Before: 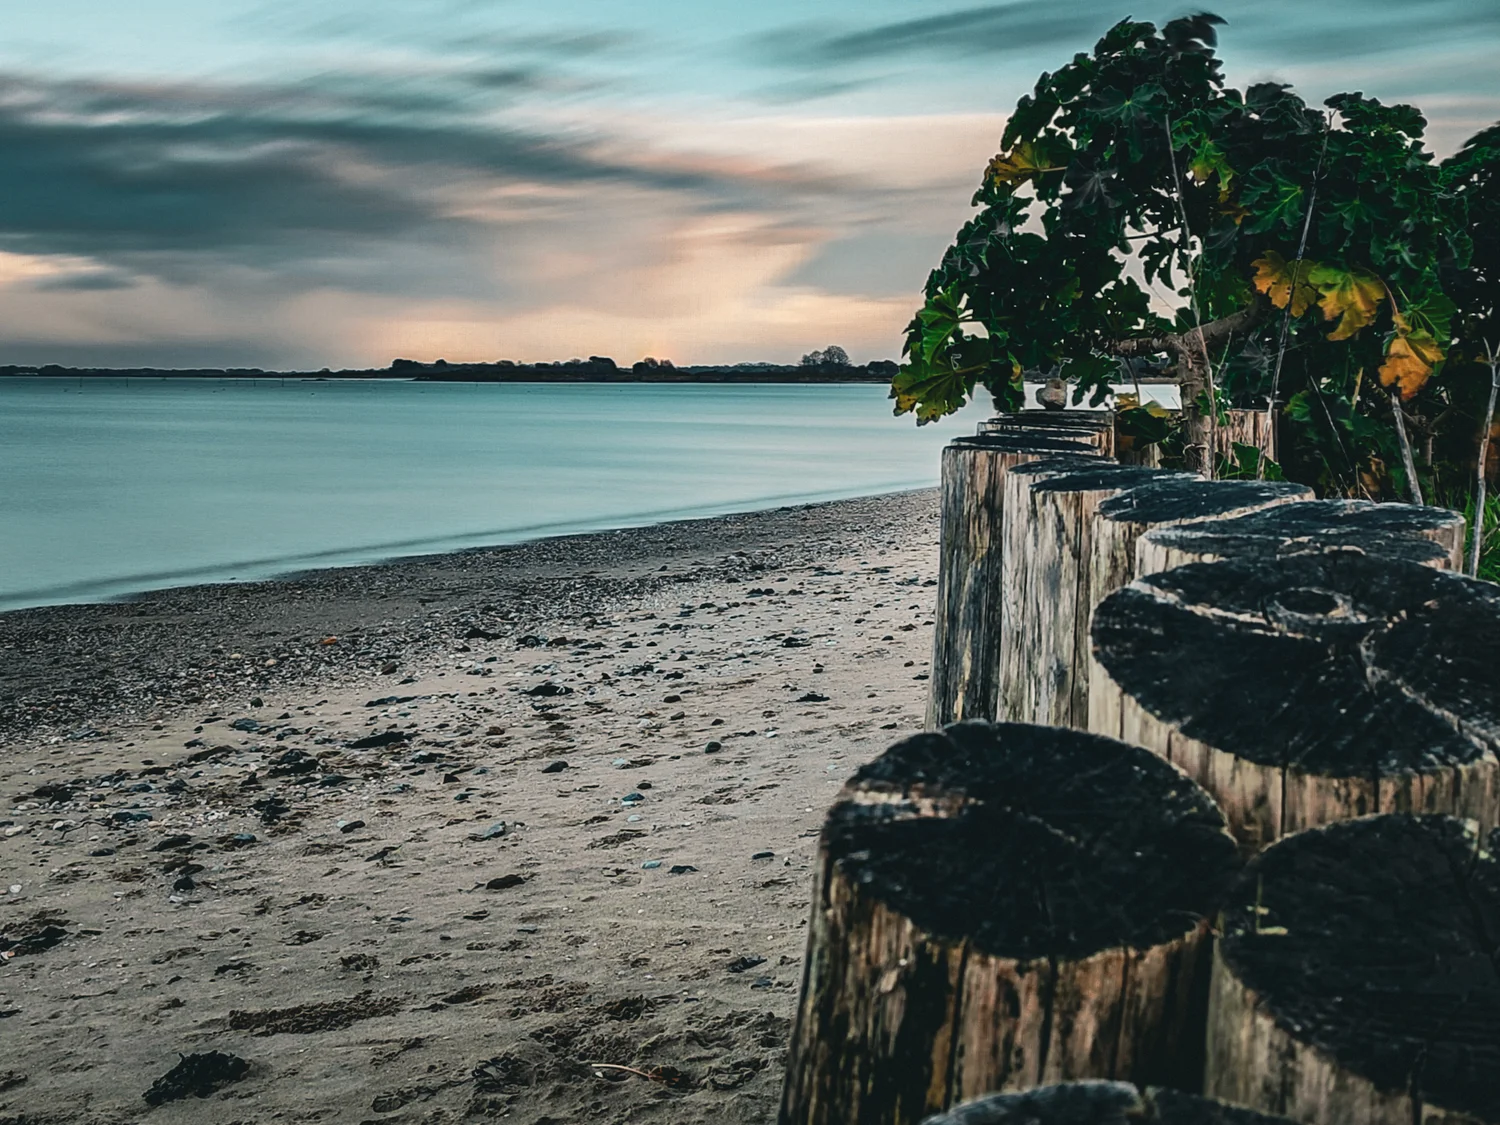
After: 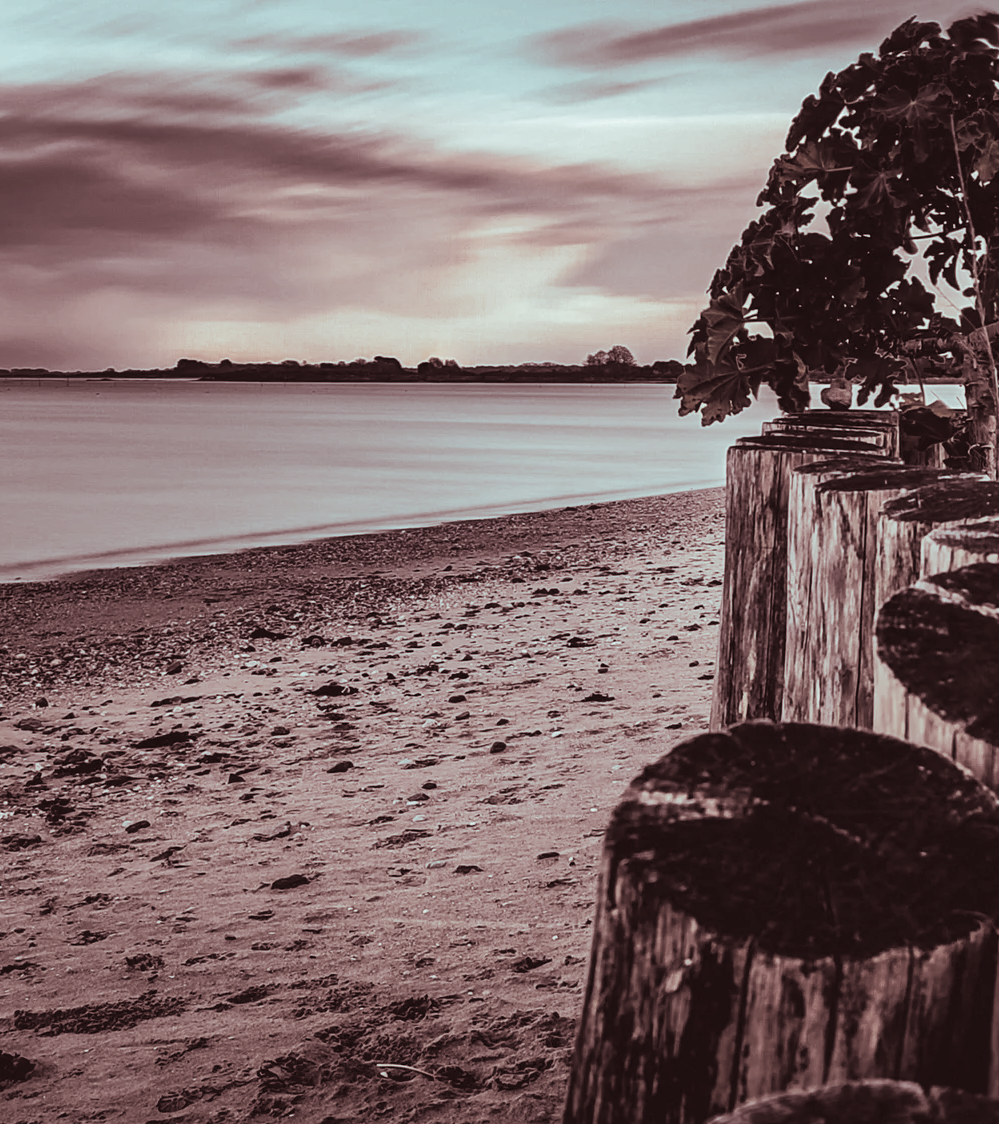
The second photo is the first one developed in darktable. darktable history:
color zones: curves: ch0 [(0, 0.6) (0.129, 0.508) (0.193, 0.483) (0.429, 0.5) (0.571, 0.5) (0.714, 0.5) (0.857, 0.5) (1, 0.6)]; ch1 [(0, 0.481) (0.112, 0.245) (0.213, 0.223) (0.429, 0.233) (0.571, 0.231) (0.683, 0.242) (0.857, 0.296) (1, 0.481)]
crop and rotate: left 14.436%, right 18.898%
split-toning: shadows › saturation 0.3, highlights › hue 180°, highlights › saturation 0.3, compress 0%
